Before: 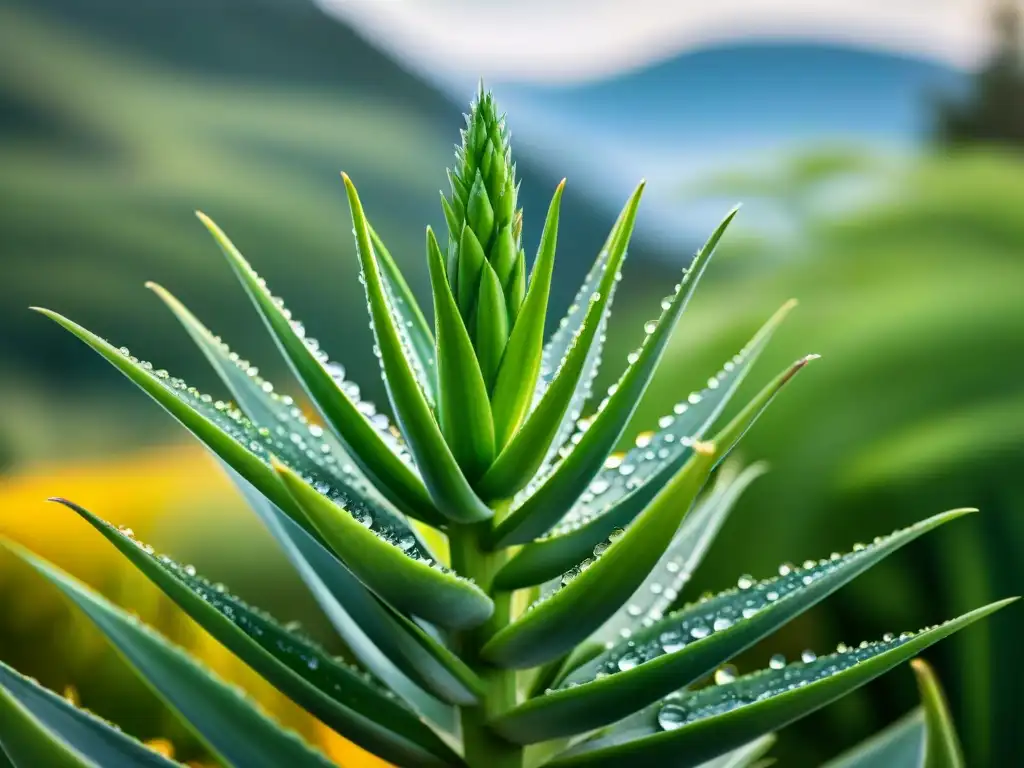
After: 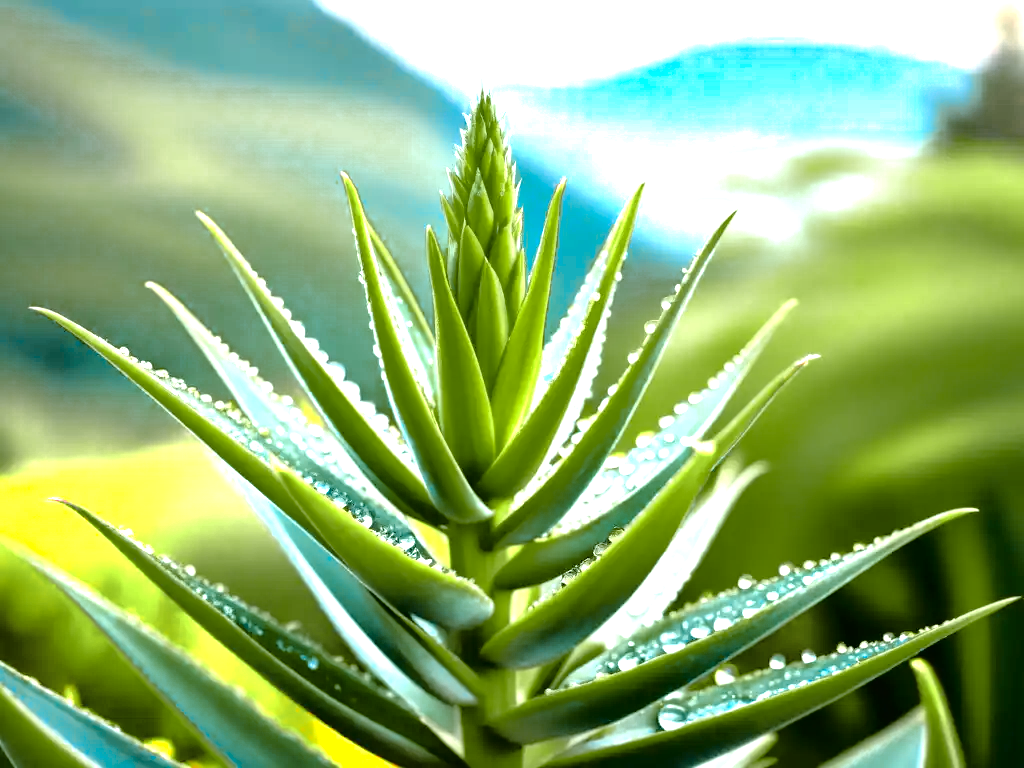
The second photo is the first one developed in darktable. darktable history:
tone curve: curves: ch0 [(0, 0) (0.003, 0.021) (0.011, 0.021) (0.025, 0.021) (0.044, 0.033) (0.069, 0.053) (0.1, 0.08) (0.136, 0.114) (0.177, 0.171) (0.224, 0.246) (0.277, 0.332) (0.335, 0.424) (0.399, 0.496) (0.468, 0.561) (0.543, 0.627) (0.623, 0.685) (0.709, 0.741) (0.801, 0.813) (0.898, 0.902) (1, 1)], color space Lab, independent channels
color zones: curves: ch0 [(0, 0.533) (0.126, 0.533) (0.234, 0.533) (0.368, 0.357) (0.5, 0.5) (0.625, 0.5) (0.74, 0.637) (0.875, 0.5)]; ch1 [(0.004, 0.708) (0.129, 0.662) (0.25, 0.5) (0.375, 0.331) (0.496, 0.396) (0.625, 0.649) (0.739, 0.26) (0.875, 0.5) (1, 0.478)]; ch2 [(0, 0.409) (0.132, 0.403) (0.236, 0.558) (0.379, 0.448) (0.5, 0.5) (0.625, 0.5) (0.691, 0.39) (0.875, 0.5)]
exposure: black level correction 0, exposure 0.95 EV, compensate highlight preservation false
color balance rgb: perceptual saturation grading › global saturation 20%, perceptual saturation grading › highlights -25.694%, perceptual saturation grading › shadows 49.231%, global vibrance 20%
tone equalizer: -8 EV -0.713 EV, -7 EV -0.726 EV, -6 EV -0.603 EV, -5 EV -0.414 EV, -3 EV 0.388 EV, -2 EV 0.6 EV, -1 EV 0.692 EV, +0 EV 0.778 EV
